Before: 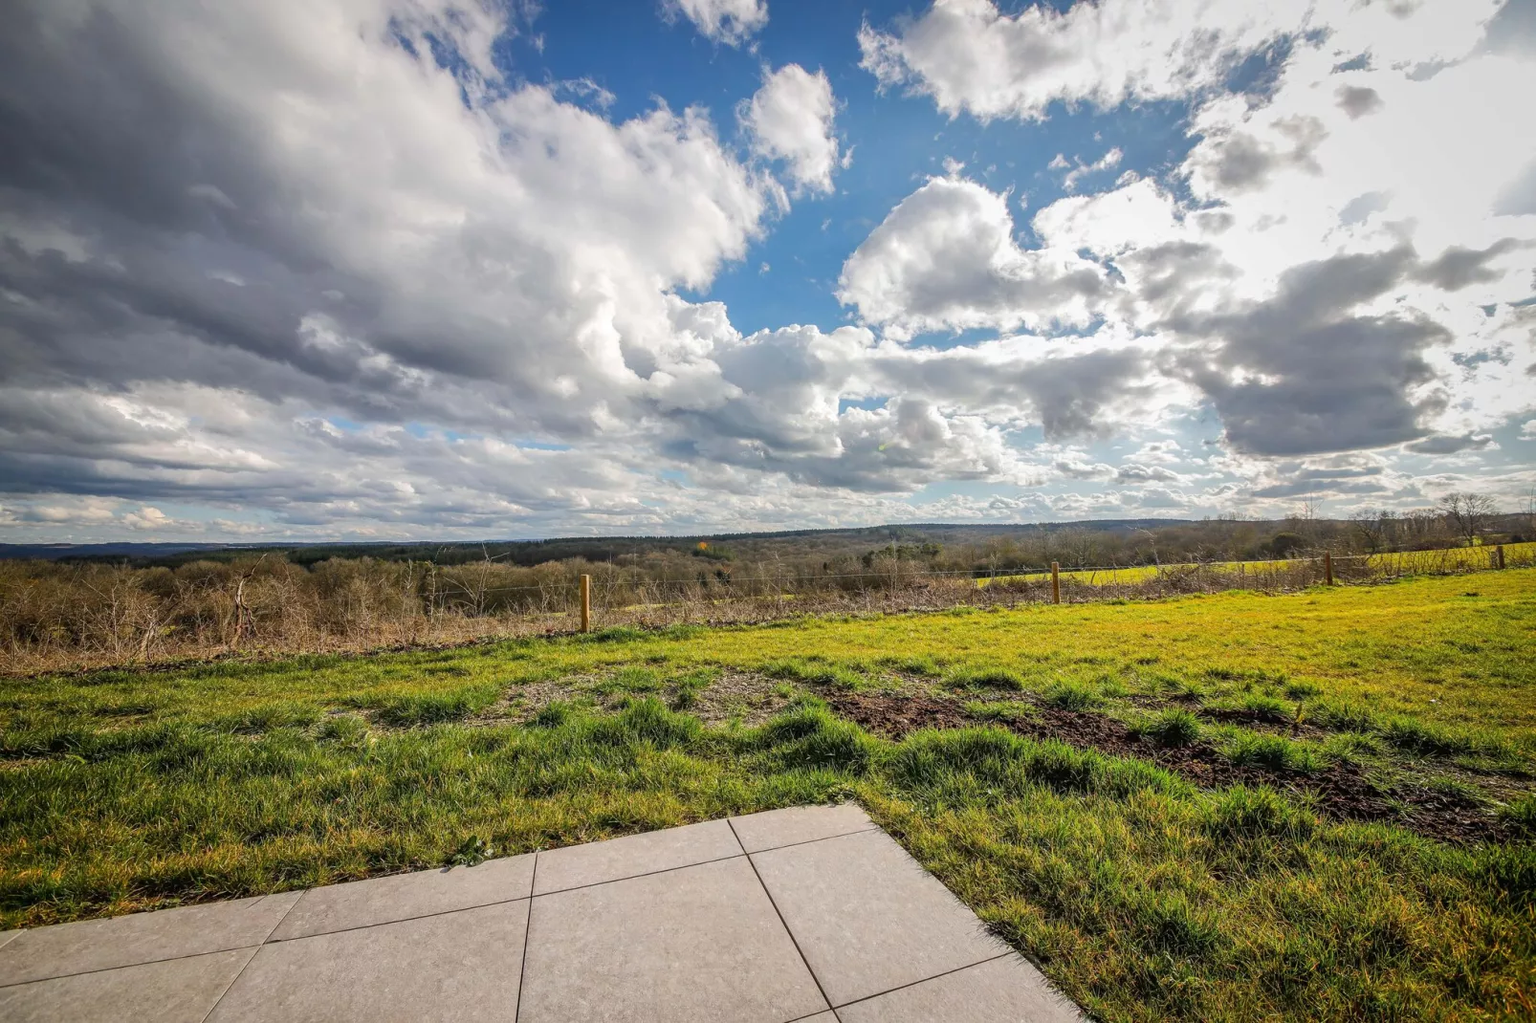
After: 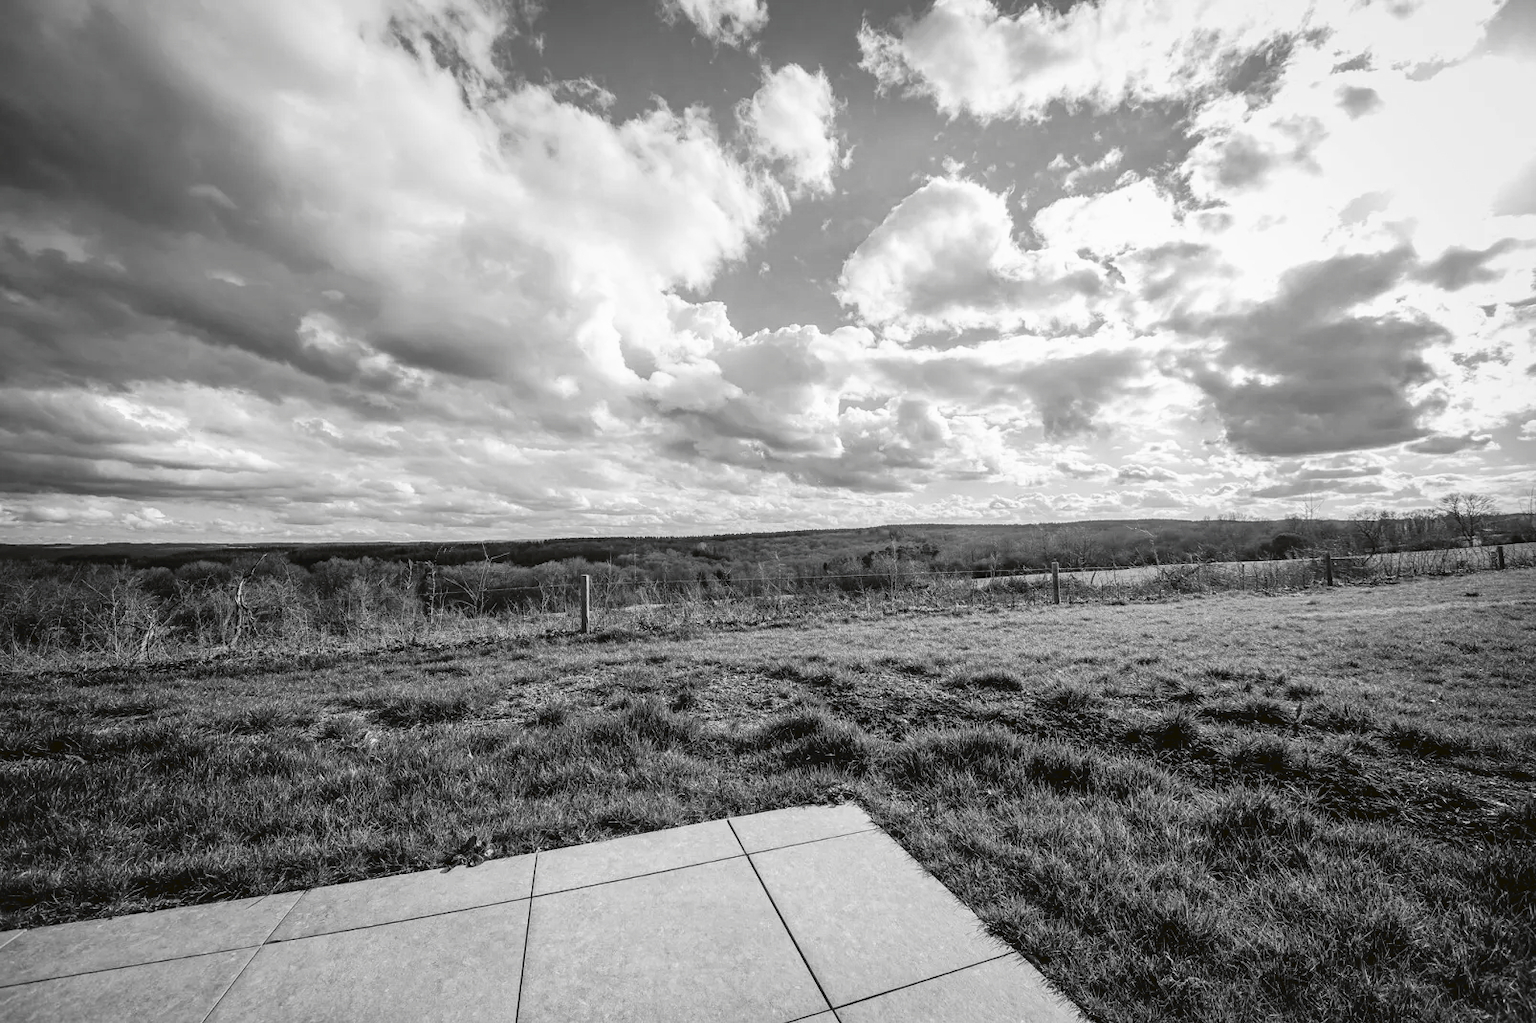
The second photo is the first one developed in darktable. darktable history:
tone curve: curves: ch0 [(0, 0) (0.003, 0.047) (0.011, 0.047) (0.025, 0.047) (0.044, 0.049) (0.069, 0.051) (0.1, 0.062) (0.136, 0.086) (0.177, 0.125) (0.224, 0.178) (0.277, 0.246) (0.335, 0.324) (0.399, 0.407) (0.468, 0.48) (0.543, 0.57) (0.623, 0.675) (0.709, 0.772) (0.801, 0.876) (0.898, 0.963) (1, 1)], preserve colors none
color look up table: target L [93.75, 90.94, 84.2, 85.27, 78.43, 70.23, 47.64, 49.64, 42.78, 30.01, 17.06, 200.09, 81.69, 79.52, 71.47, 70.73, 61.96, 59.92, 54.76, 59.41, 36.85, 24.42, 23.22, 21.4, 96.54, 88.12, 87.41, 78.43, 66.62, 74.05, 67.37, 81.33, 66.62, 52.41, 49.9, 73.31, 38.24, 33.74, 7.247, 16.59, 89.53, 85.27, 78.43, 79.52, 74.42, 59.15, 52.8, 45.09, 24.42], target a [-0.003, -0.003, 0, -0.002, 0, 0.001, 0, 0, 0, 0.001, 0, 0, 0.001, 0.001, 0, 0.001, 0.001, 0.001, 0, 0.001, 0.001, 0, 0.001, 0.001, -0.002, 0 ×9, 0.001, 0, 0, 0.001, -0.359, 0, -0.003, -0.002, 0, 0.001, 0, 0.001, 0, 0.001, 0], target b [0.025, 0.025, 0.002, 0.024, 0.002, -0.005, 0, 0, 0, -0.004, -0.001, 0, 0.001, -0.006, 0.001, -0.005, -0.005, -0.005, 0, -0.005, -0.004, -0.001, -0.004, -0.004, 0.025, 0.001, 0.001, 0.002, 0.001, 0.001, 0.001, 0.002, 0.001, 0, -0.005, 0.001, 0, -0.004, 4.428, -0.002, 0.025, 0.024, 0.002, -0.006, 0.001, -0.005, 0, -0.004, -0.001], num patches 49
